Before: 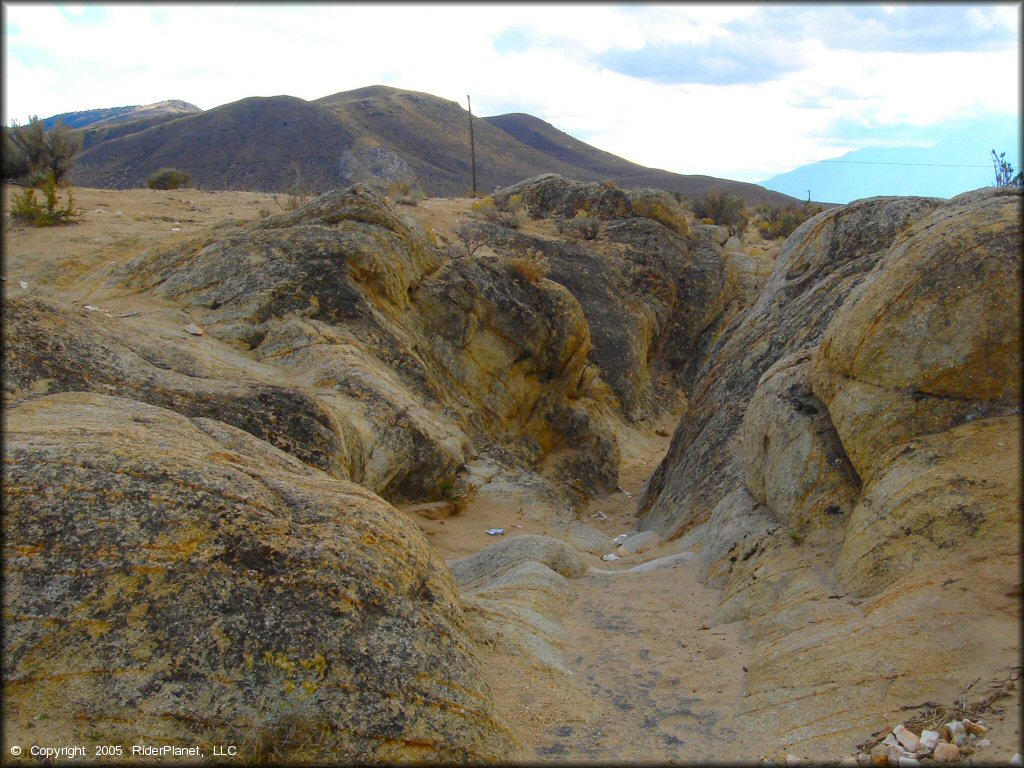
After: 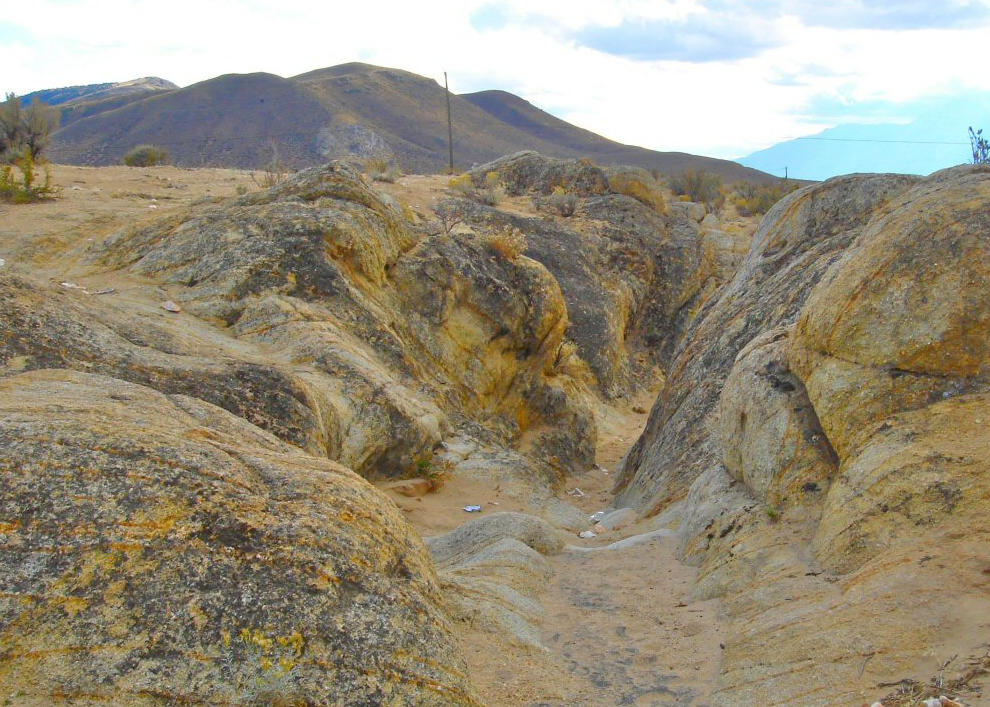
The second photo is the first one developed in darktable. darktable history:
crop: left 2.292%, top 3.057%, right 0.971%, bottom 4.855%
color correction: highlights b* 0.022, saturation 0.987
tone equalizer: -7 EV 0.147 EV, -6 EV 0.574 EV, -5 EV 1.18 EV, -4 EV 1.34 EV, -3 EV 1.12 EV, -2 EV 0.6 EV, -1 EV 0.146 EV
